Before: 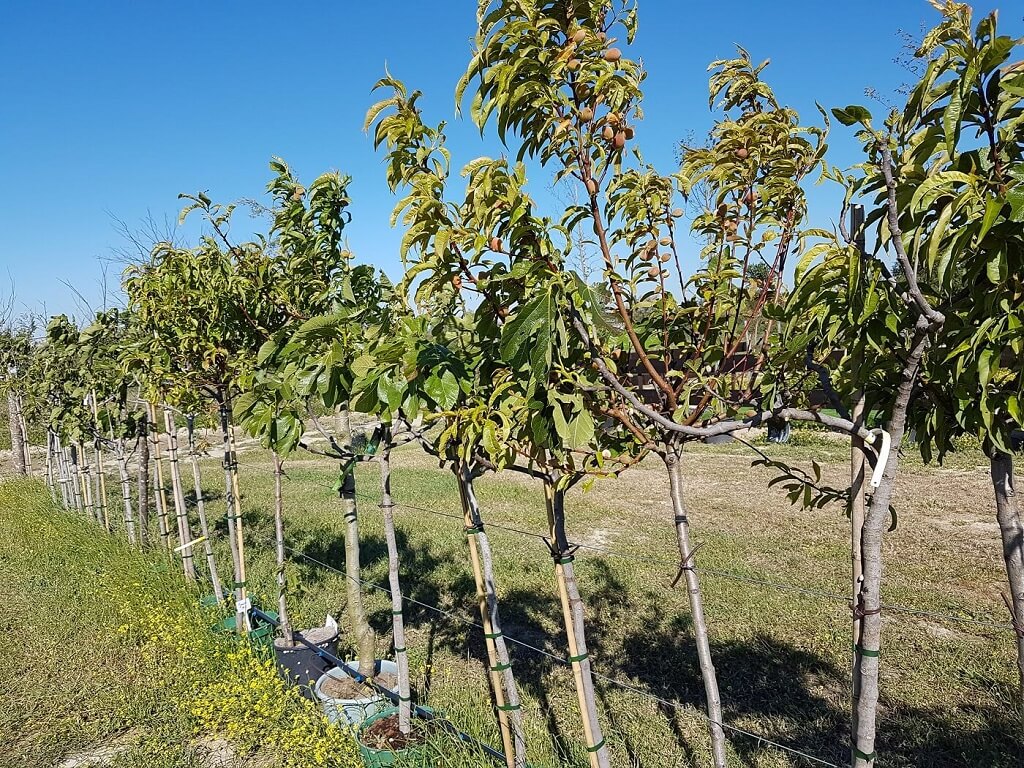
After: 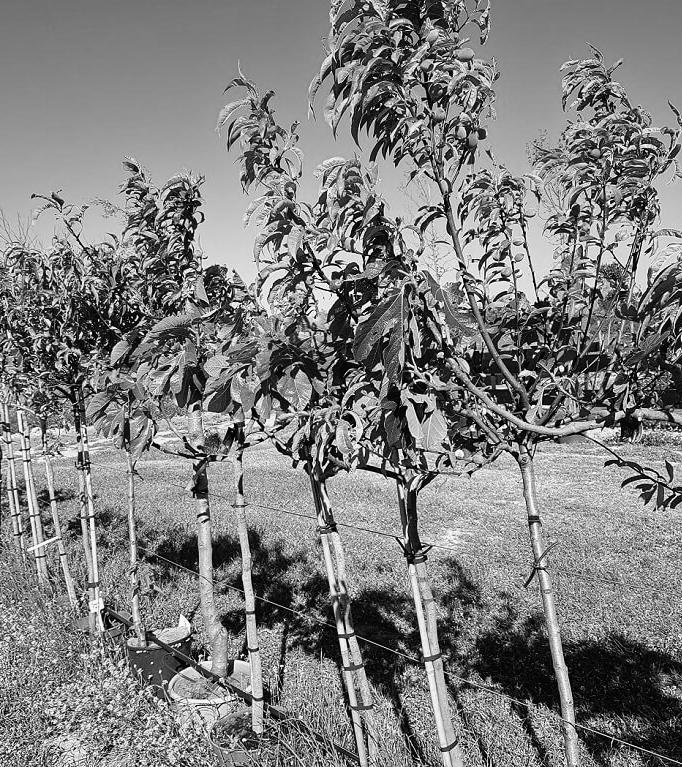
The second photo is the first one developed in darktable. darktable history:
crop and rotate: left 14.385%, right 18.948%
tone curve: curves: ch0 [(0, 0) (0.003, 0.001) (0.011, 0.005) (0.025, 0.011) (0.044, 0.02) (0.069, 0.031) (0.1, 0.045) (0.136, 0.078) (0.177, 0.124) (0.224, 0.18) (0.277, 0.245) (0.335, 0.315) (0.399, 0.393) (0.468, 0.477) (0.543, 0.569) (0.623, 0.666) (0.709, 0.771) (0.801, 0.871) (0.898, 0.965) (1, 1)], preserve colors none
contrast brightness saturation: contrast -0.02, brightness -0.01, saturation 0.03
monochrome: a 16.06, b 15.48, size 1
